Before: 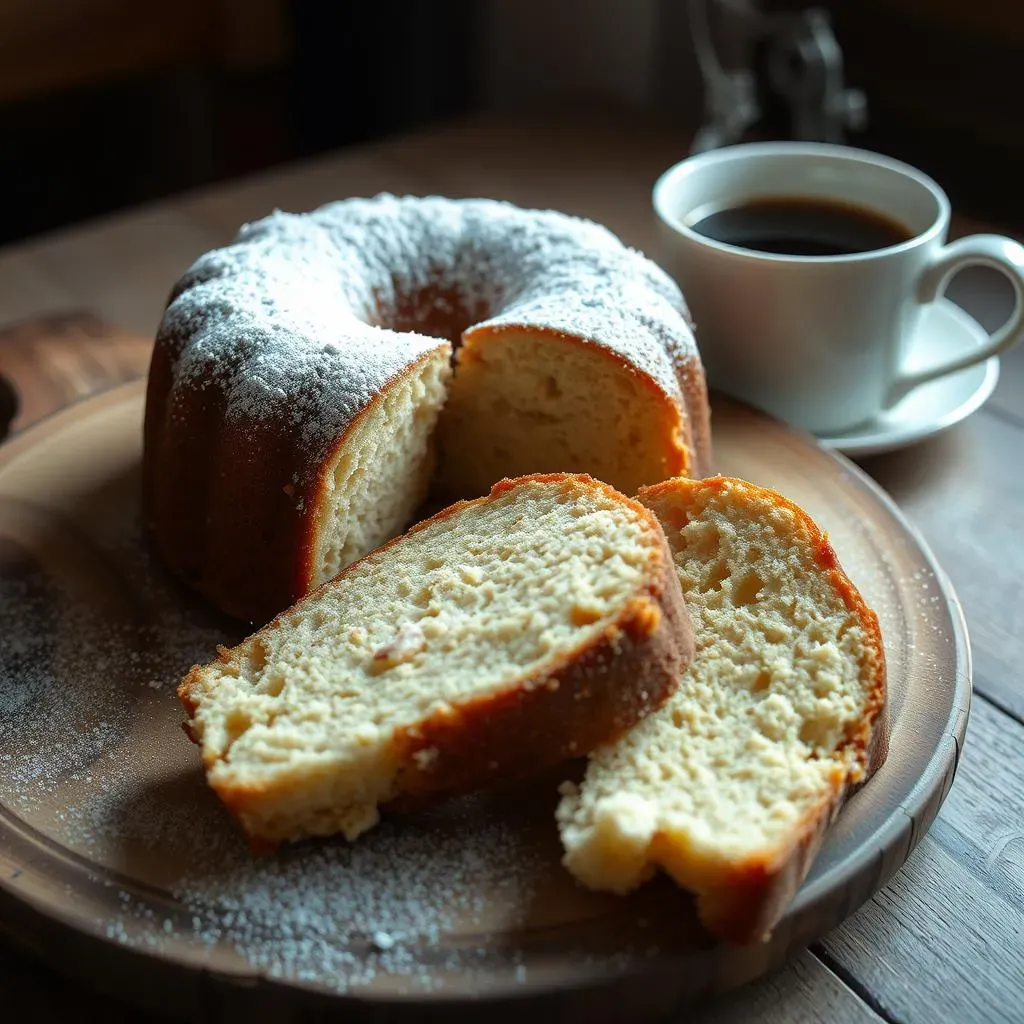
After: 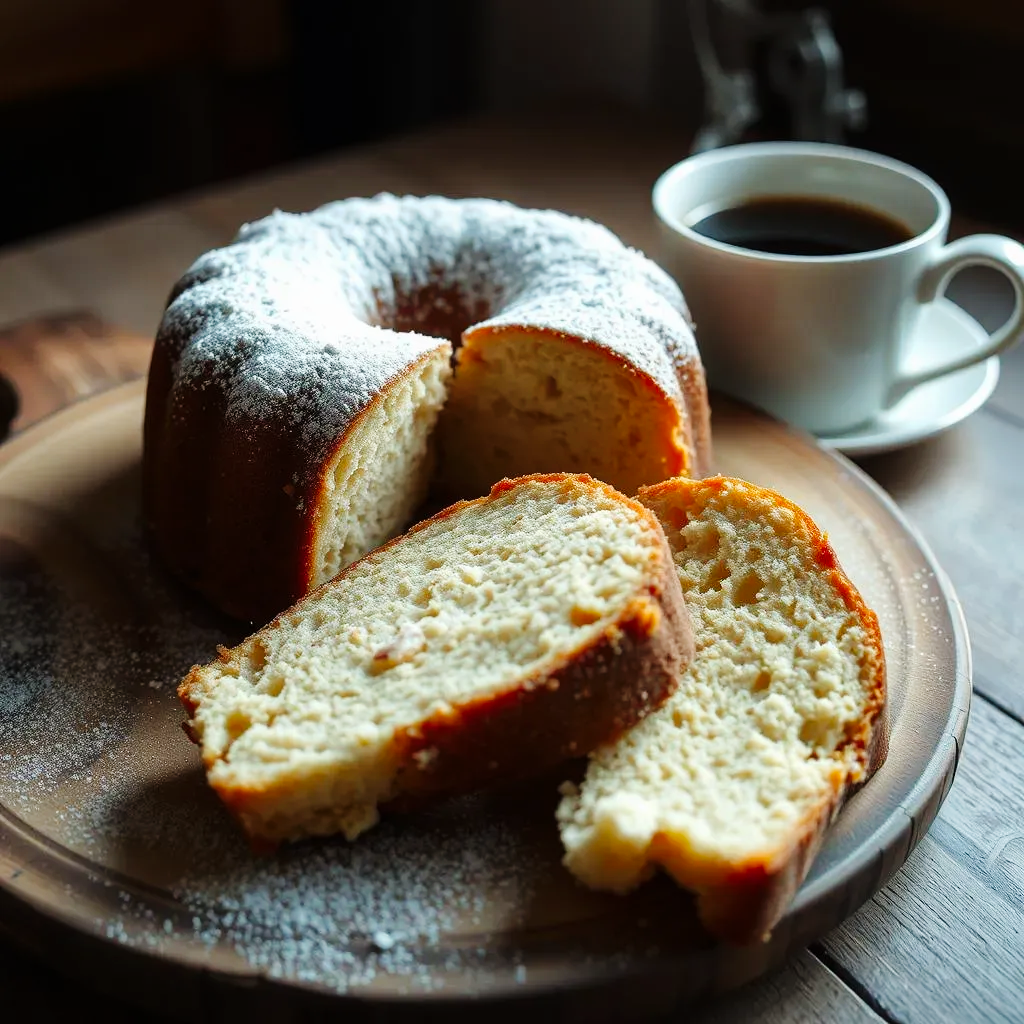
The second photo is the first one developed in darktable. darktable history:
tone curve: curves: ch0 [(0, 0) (0.037, 0.025) (0.131, 0.093) (0.275, 0.256) (0.476, 0.517) (0.607, 0.667) (0.691, 0.745) (0.789, 0.836) (0.911, 0.925) (0.997, 0.995)]; ch1 [(0, 0) (0.301, 0.3) (0.444, 0.45) (0.493, 0.495) (0.507, 0.503) (0.534, 0.533) (0.582, 0.58) (0.658, 0.693) (0.746, 0.77) (1, 1)]; ch2 [(0, 0) (0.246, 0.233) (0.36, 0.352) (0.415, 0.418) (0.476, 0.492) (0.502, 0.504) (0.525, 0.518) (0.539, 0.544) (0.586, 0.602) (0.634, 0.651) (0.706, 0.727) (0.853, 0.852) (1, 0.951)], preserve colors none
